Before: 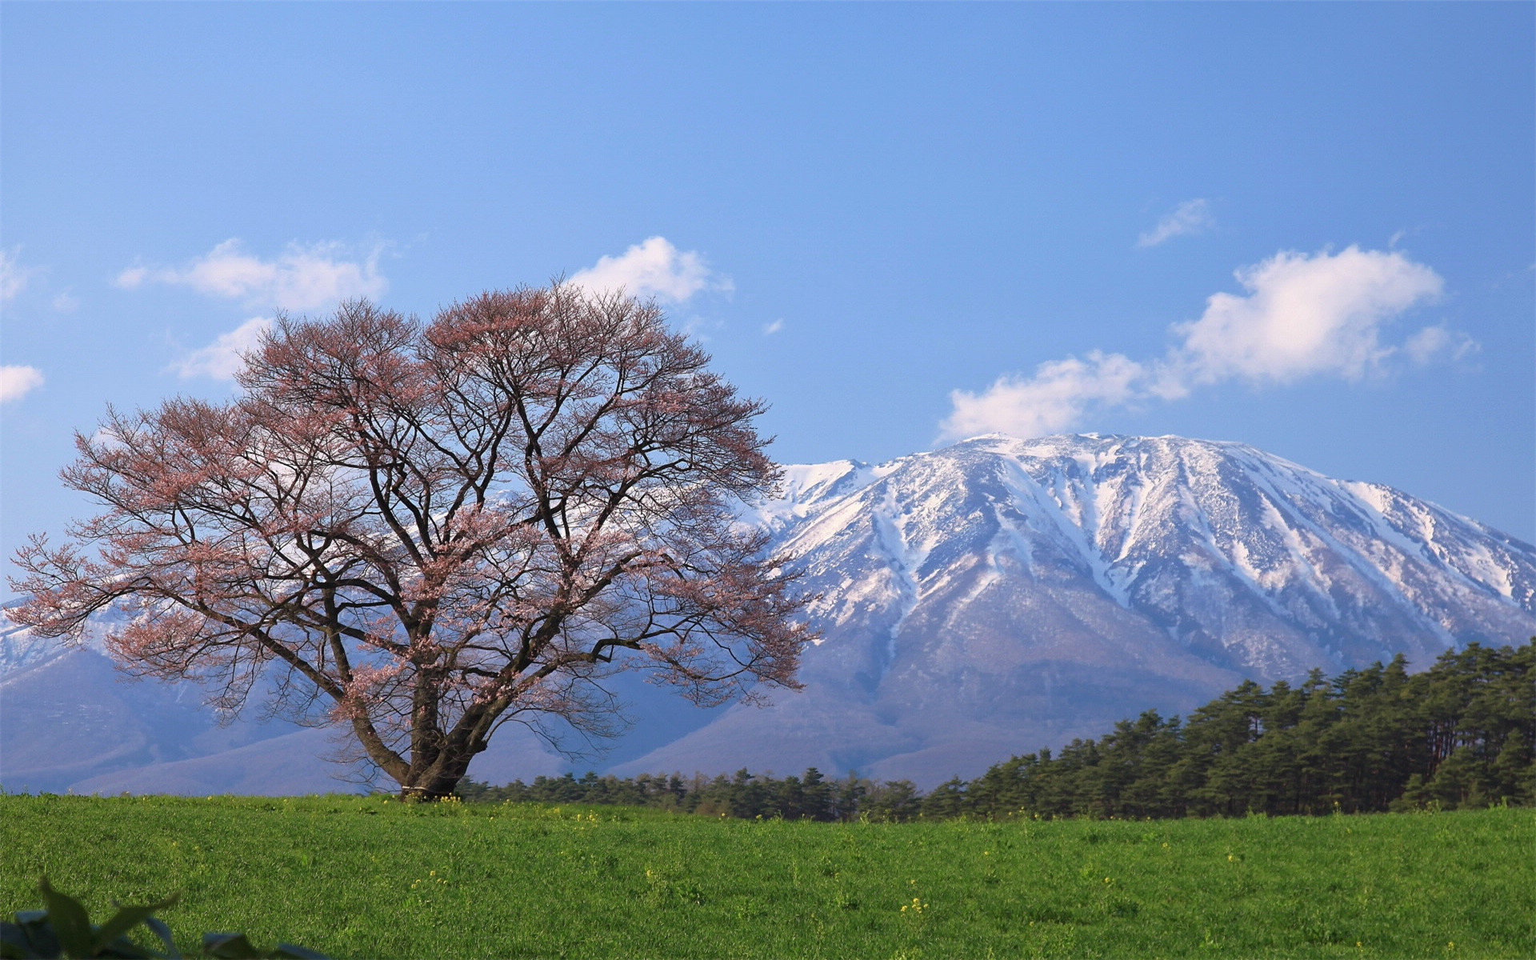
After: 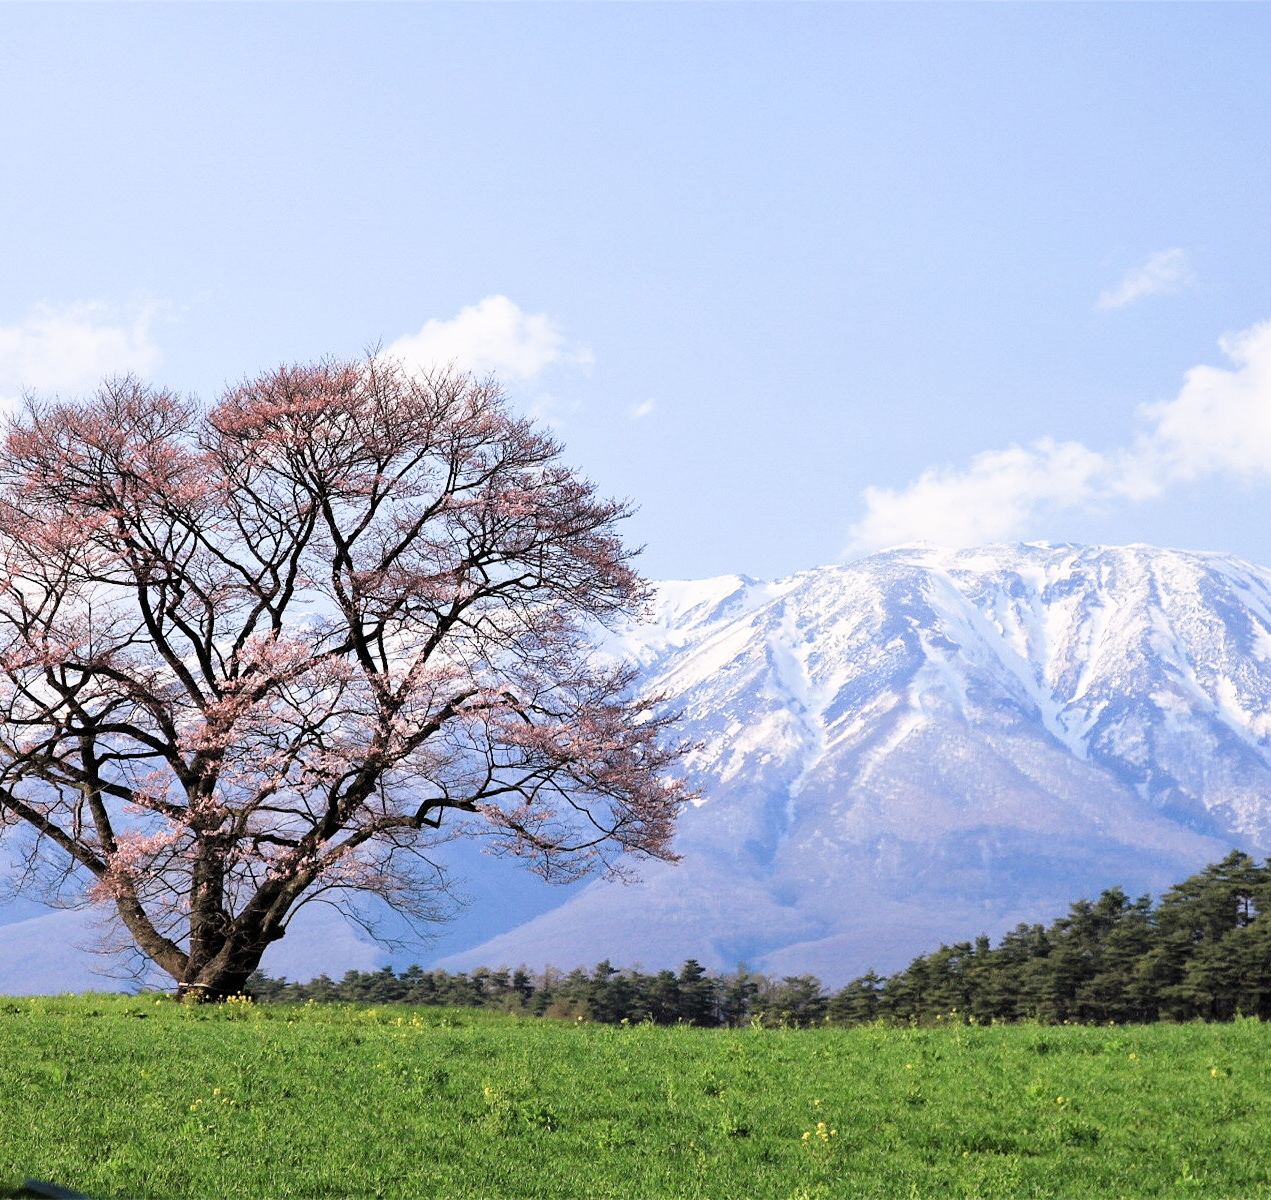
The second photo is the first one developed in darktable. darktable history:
exposure: black level correction 0, exposure 0.895 EV, compensate highlight preservation false
crop: left 16.917%, right 16.86%
filmic rgb: black relative exposure -5.03 EV, white relative exposure 3.51 EV, hardness 3.16, contrast 1.396, highlights saturation mix -49.83%
